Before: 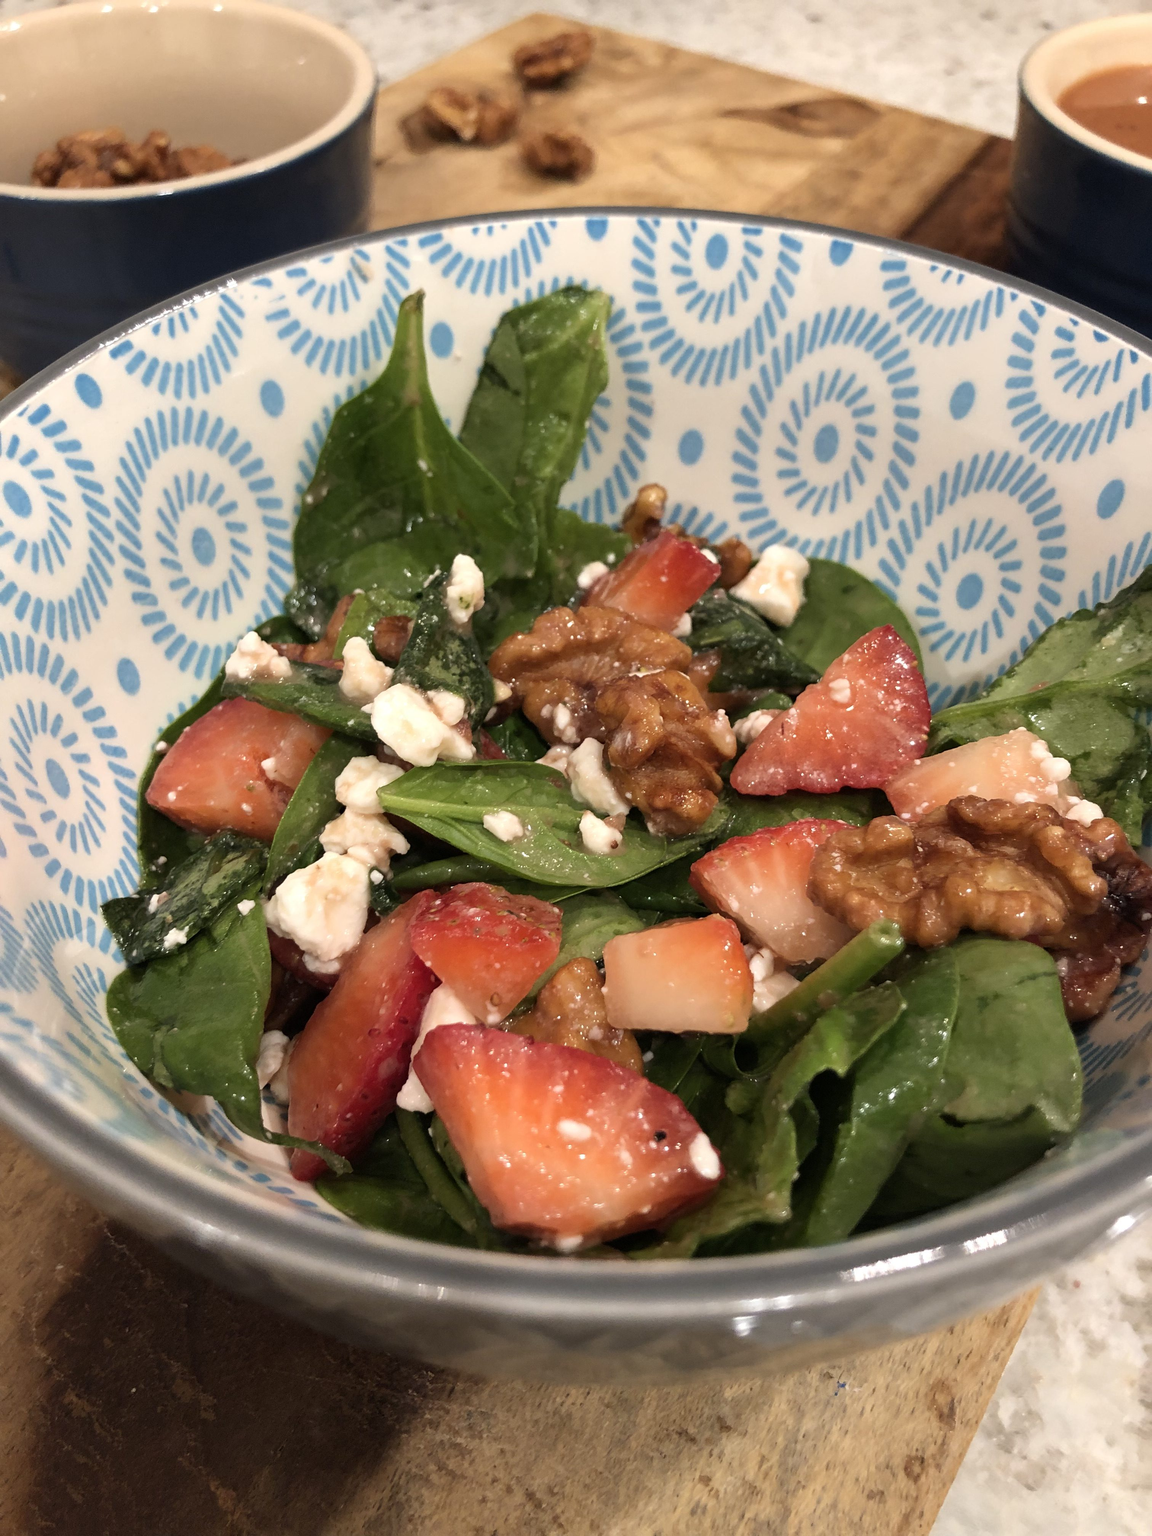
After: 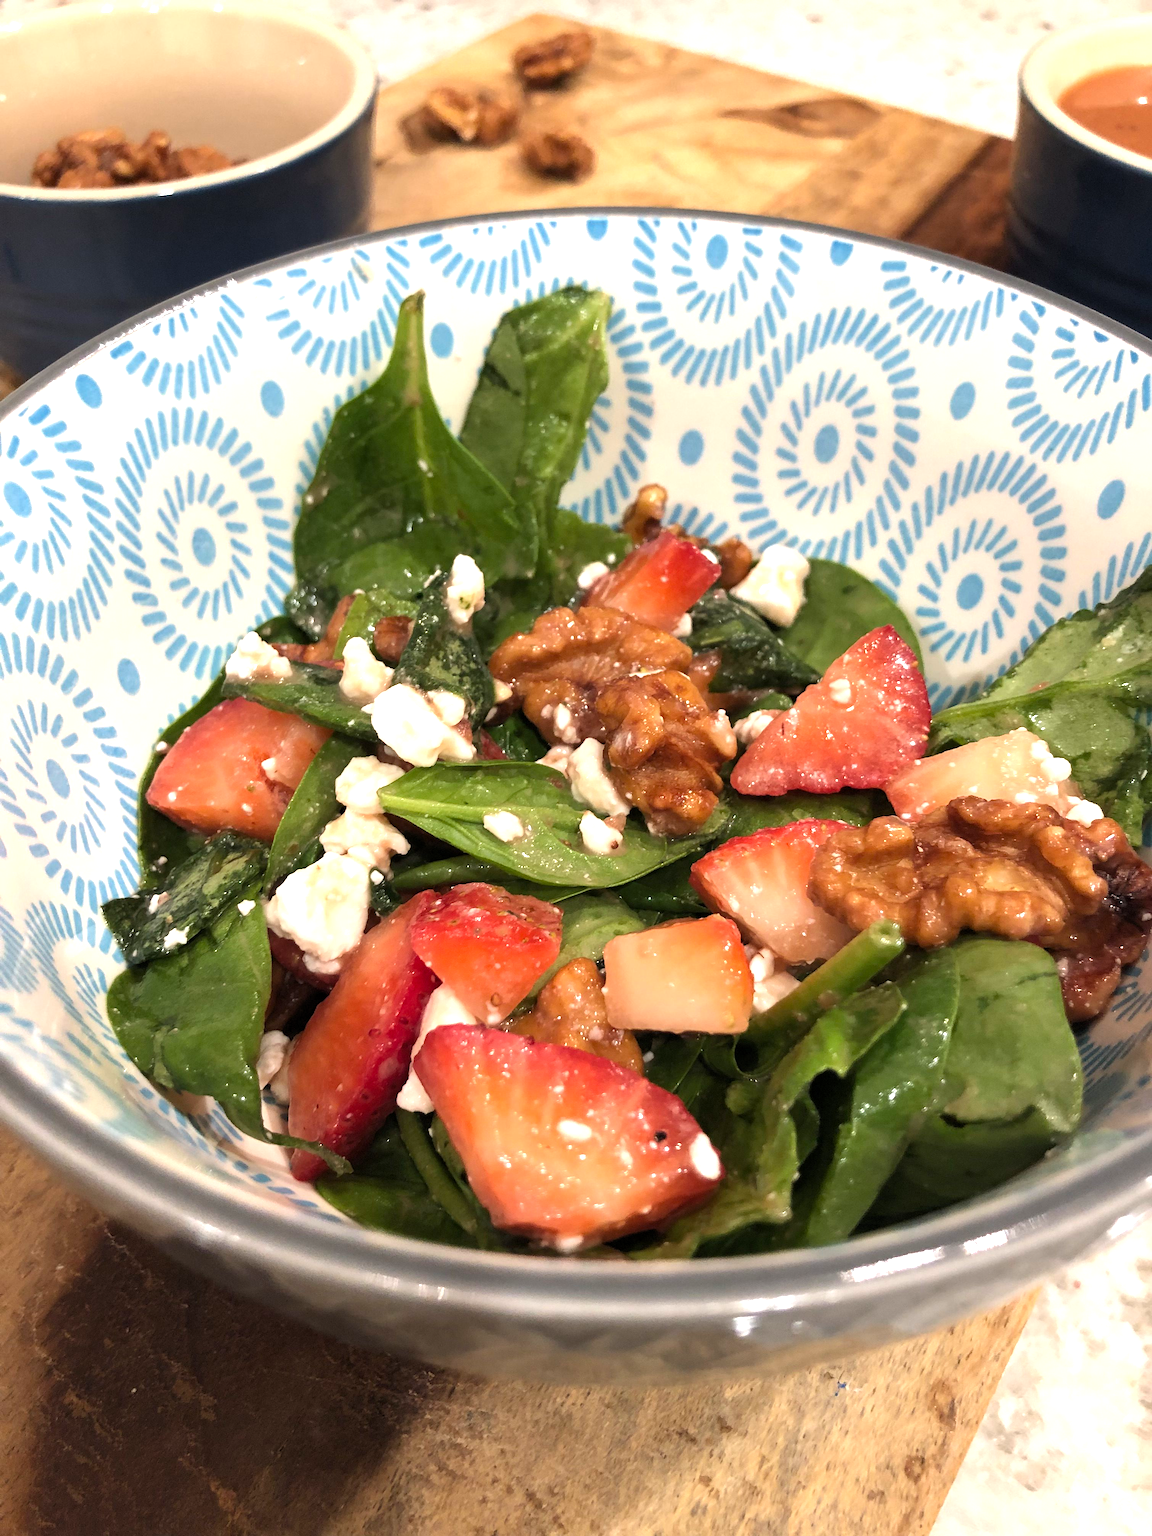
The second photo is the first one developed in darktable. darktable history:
exposure: black level correction 0, exposure 0.599 EV, compensate highlight preservation false
levels: levels [0.016, 0.492, 0.969]
